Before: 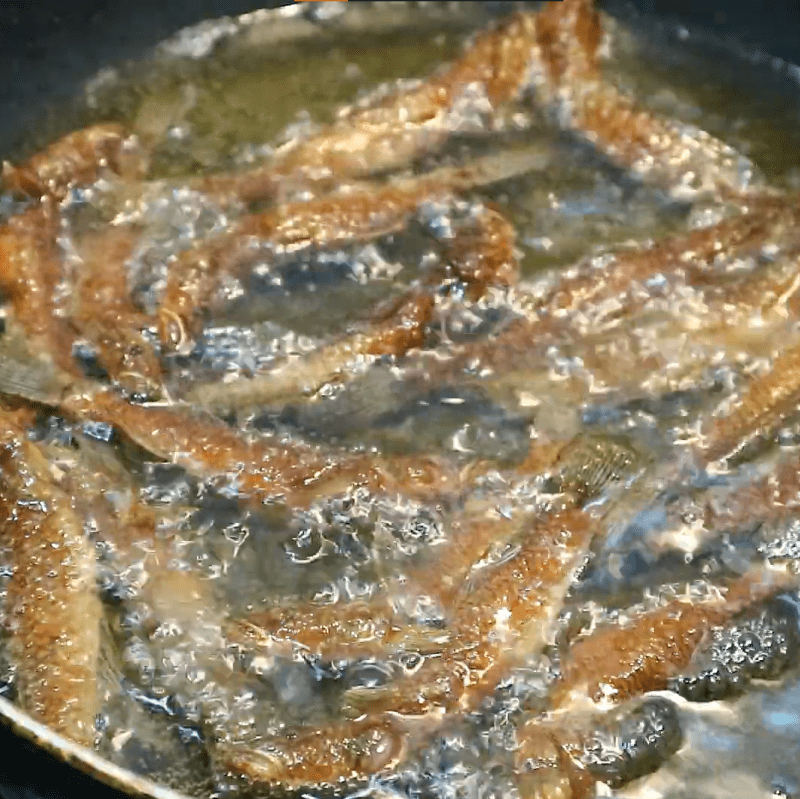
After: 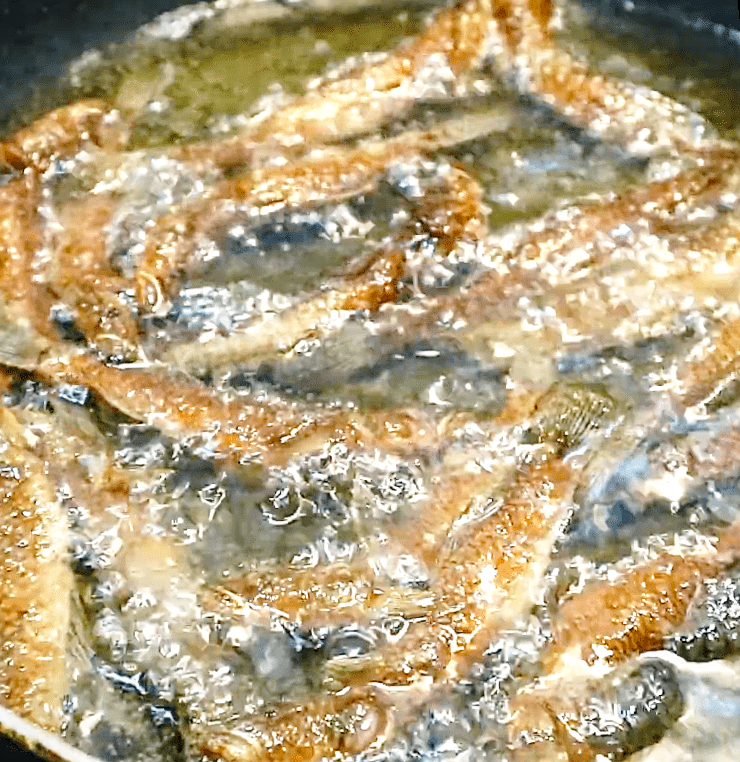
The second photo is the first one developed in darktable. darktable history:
local contrast: detail 130%
rotate and perspective: rotation -1.68°, lens shift (vertical) -0.146, crop left 0.049, crop right 0.912, crop top 0.032, crop bottom 0.96
base curve: curves: ch0 [(0, 0) (0.028, 0.03) (0.121, 0.232) (0.46, 0.748) (0.859, 0.968) (1, 1)], preserve colors none
sharpen: on, module defaults
